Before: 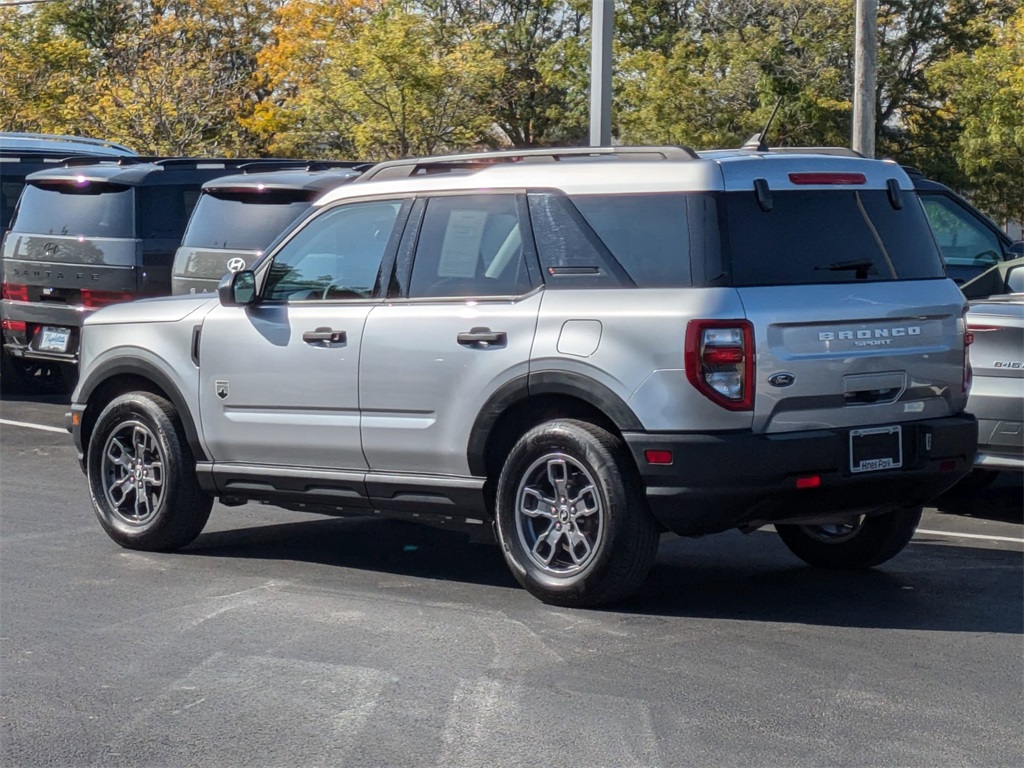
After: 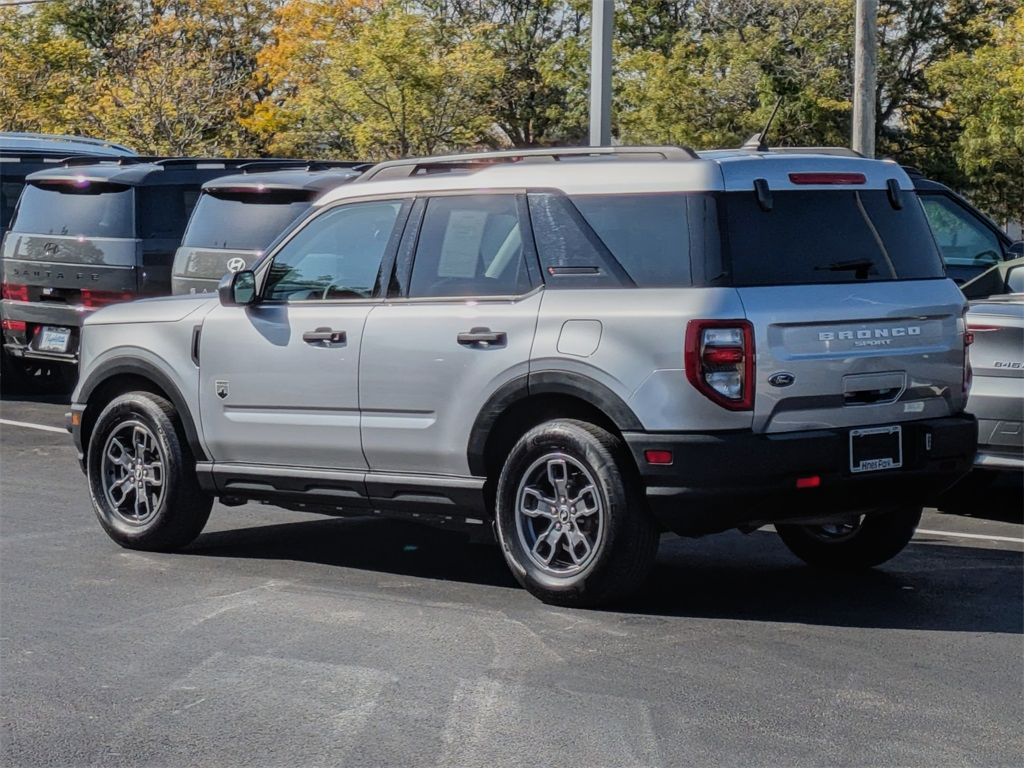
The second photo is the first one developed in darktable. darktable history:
filmic rgb: black relative exposure -8.15 EV, white relative exposure 3.76 EV, hardness 4.46
local contrast: detail 110%
